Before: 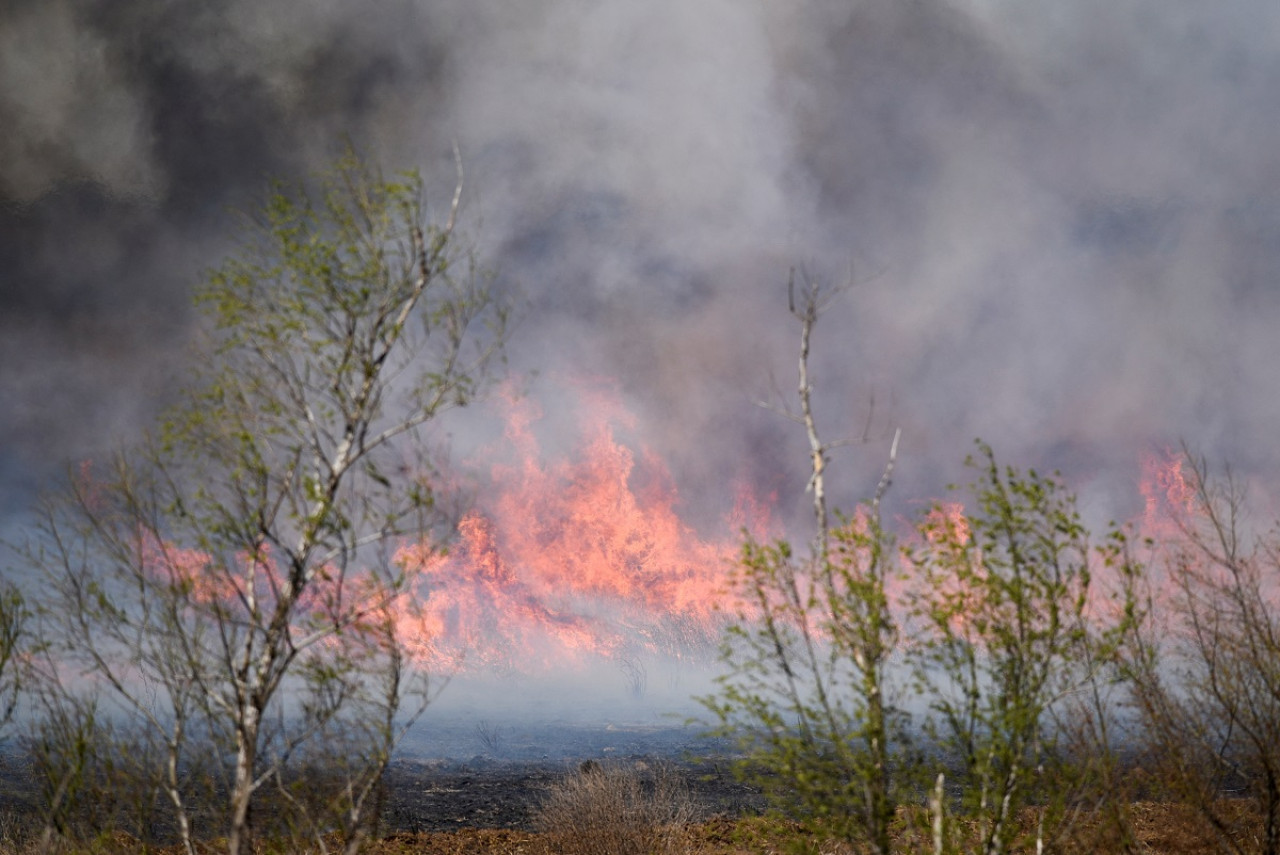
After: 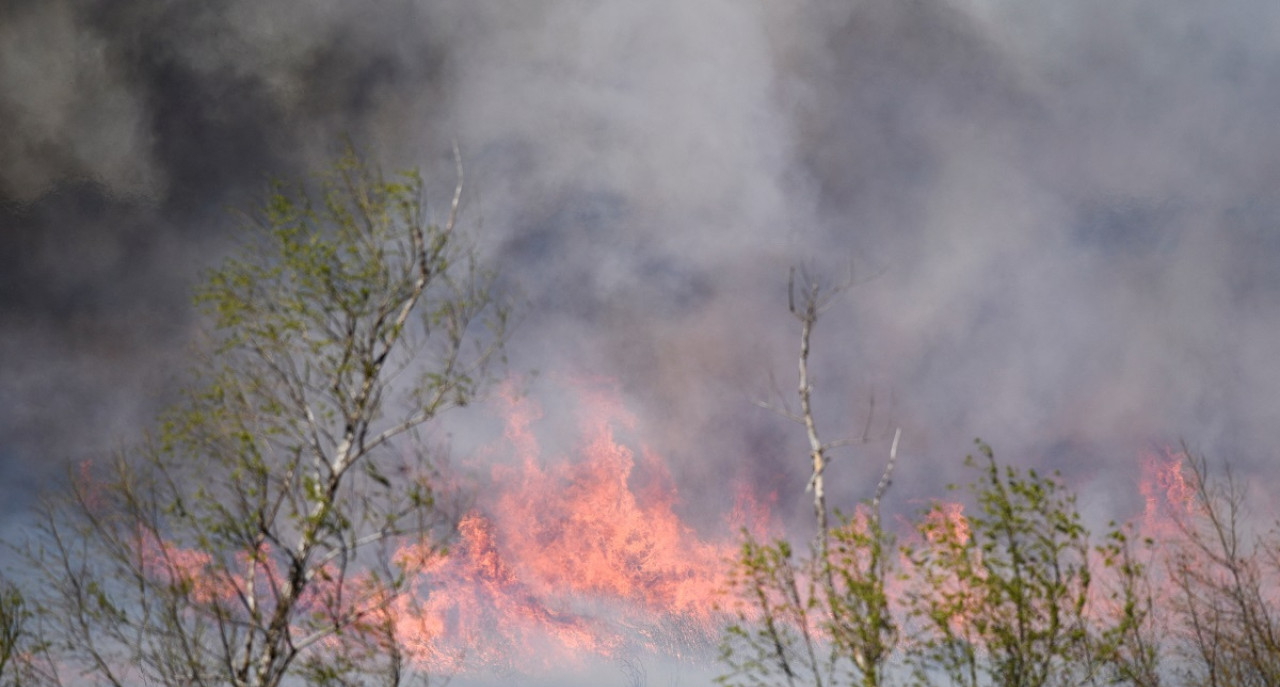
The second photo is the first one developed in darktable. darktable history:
crop: bottom 19.57%
